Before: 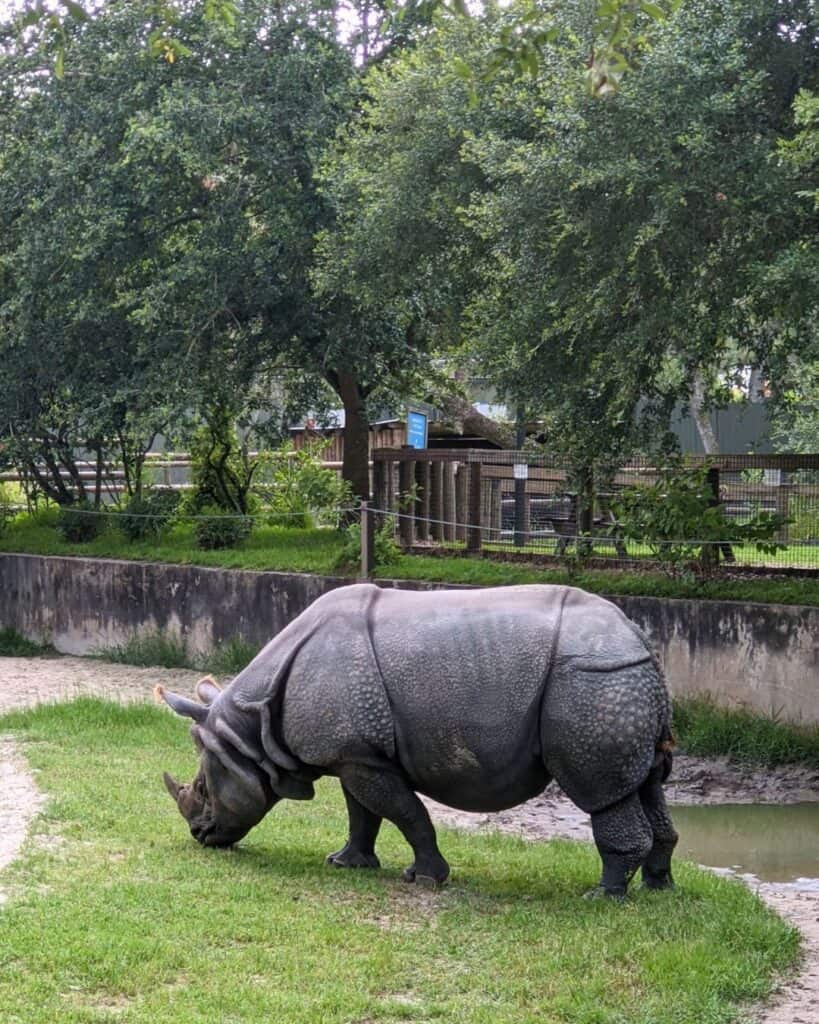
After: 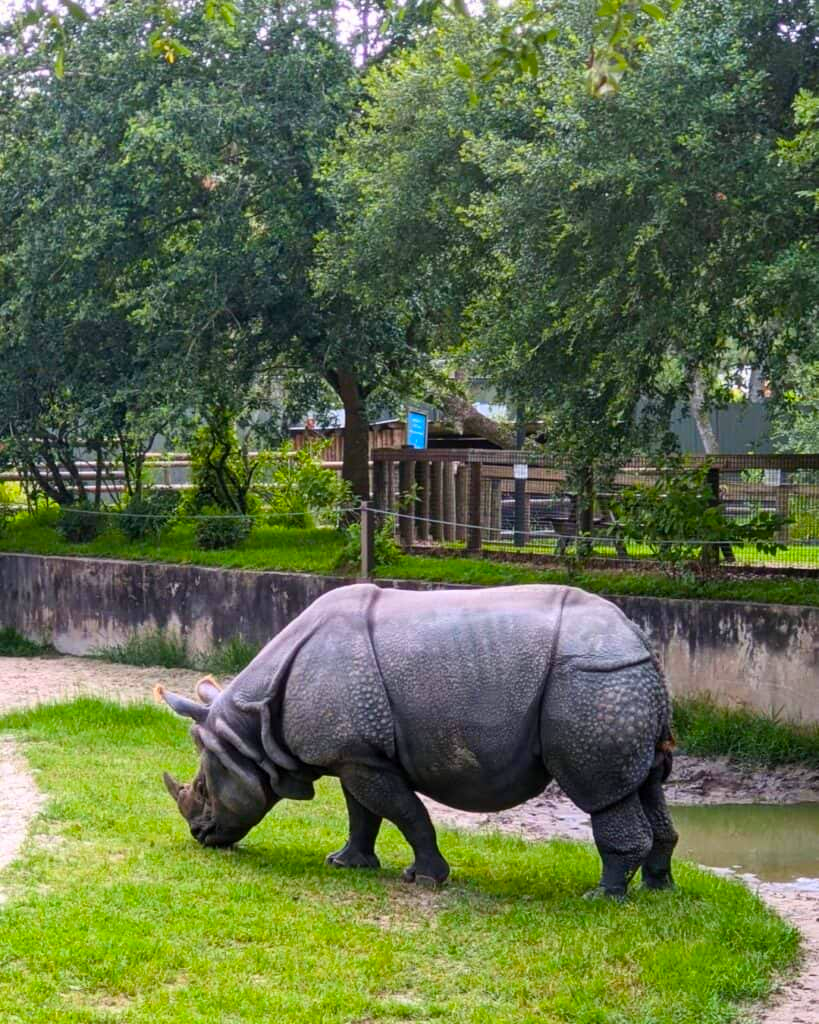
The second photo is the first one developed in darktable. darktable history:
color balance rgb: linear chroma grading › global chroma 15%, perceptual saturation grading › global saturation 30%
contrast brightness saturation: contrast 0.1, brightness 0.03, saturation 0.09
